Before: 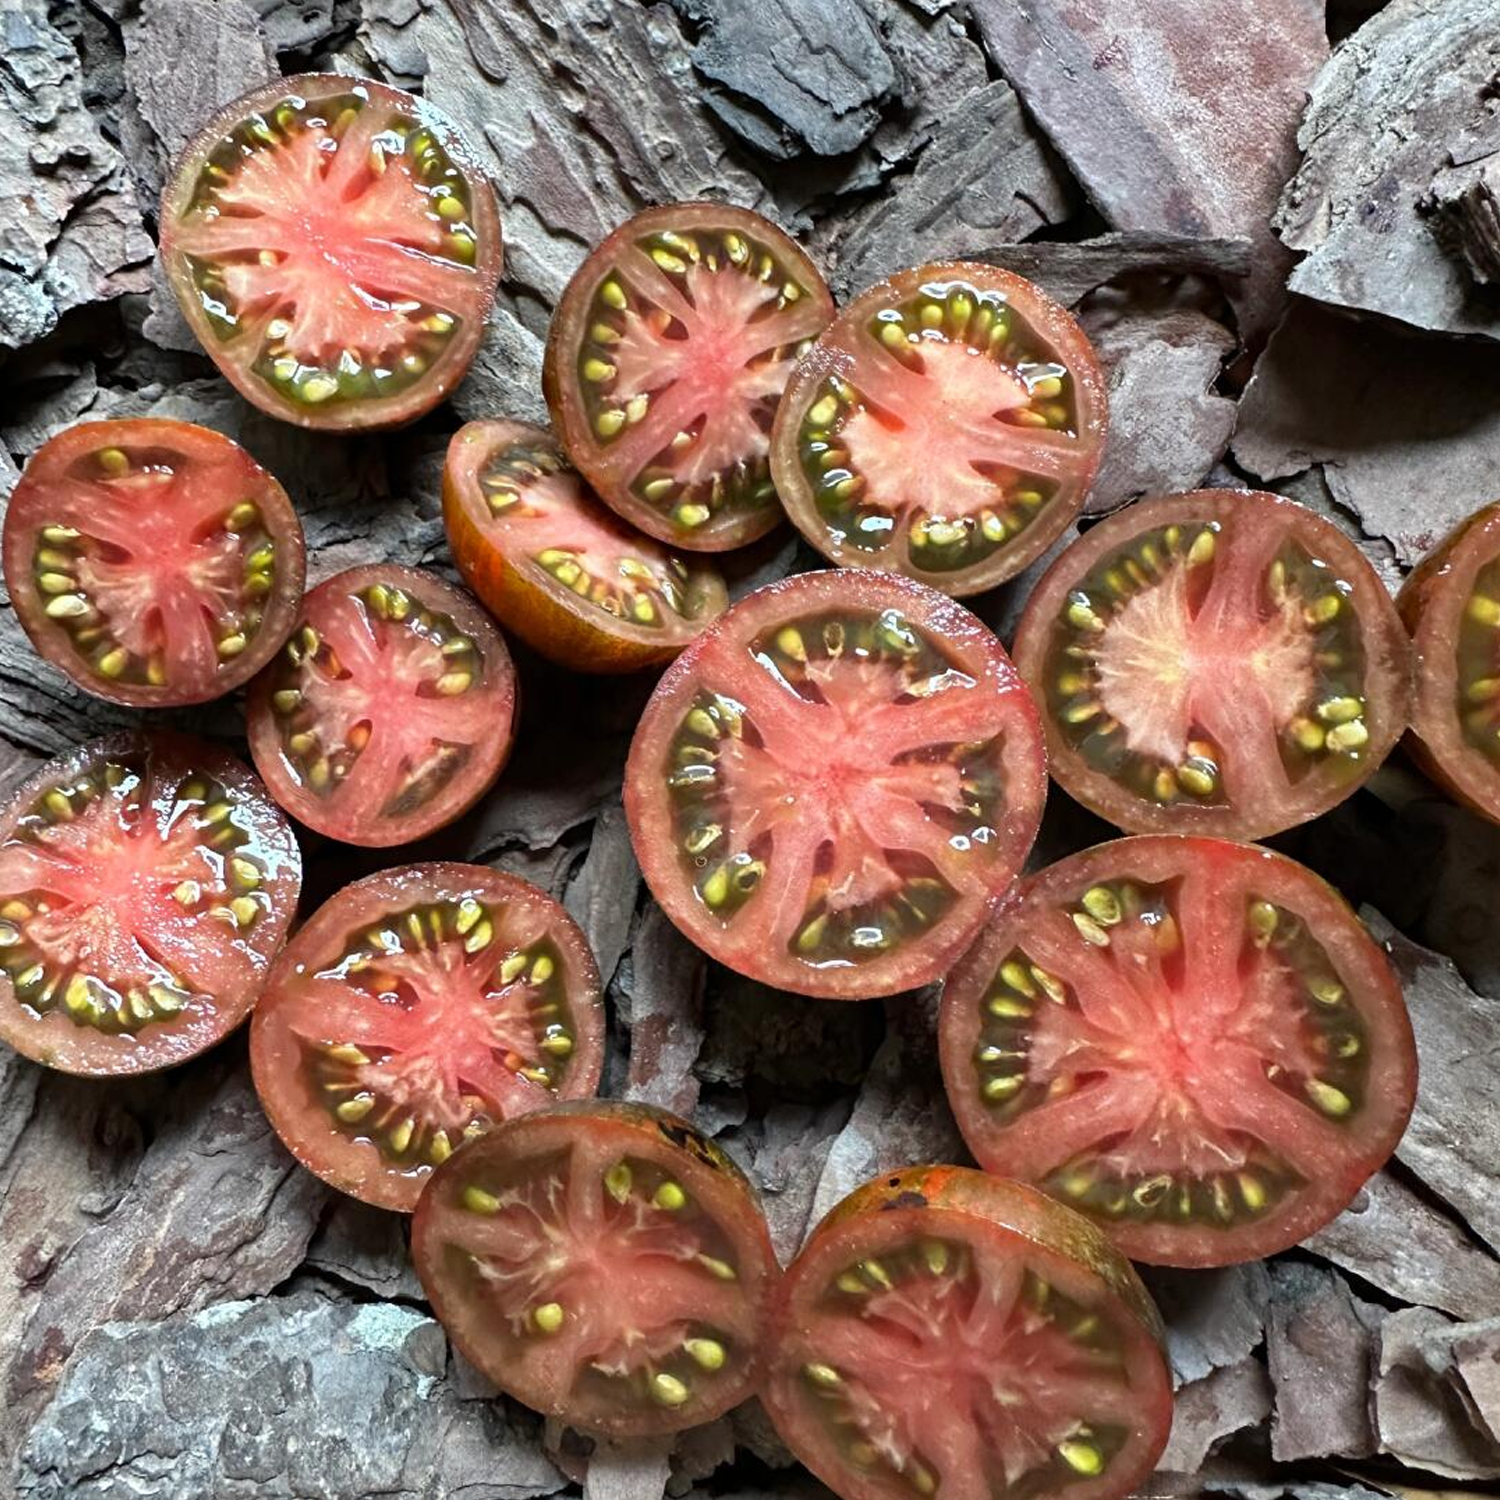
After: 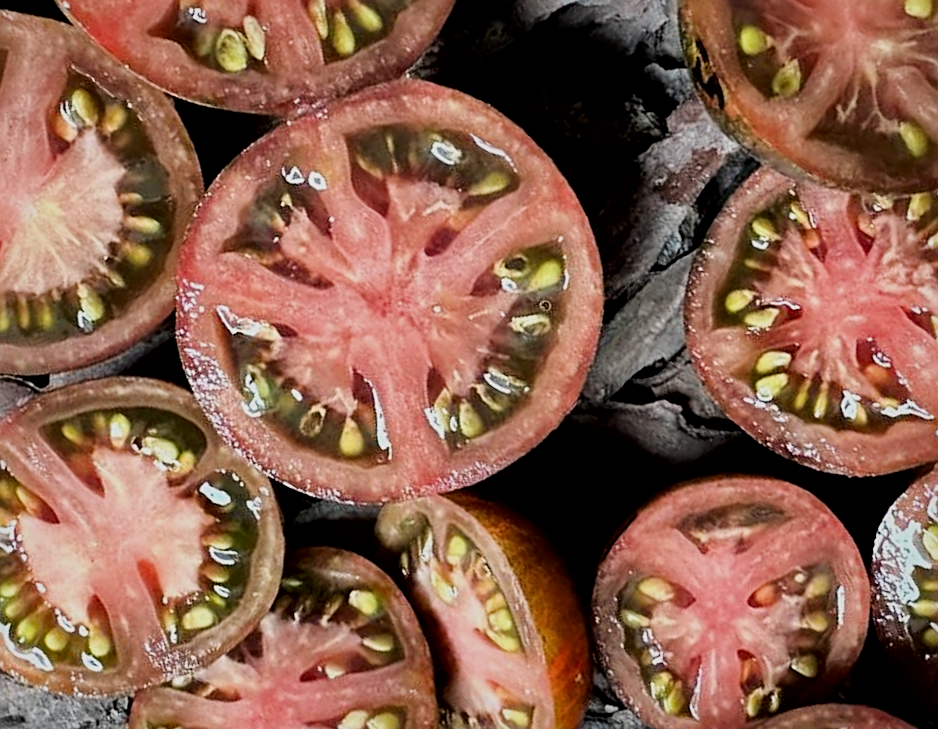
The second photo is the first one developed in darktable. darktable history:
crop and rotate: angle 147.27°, left 9.13%, top 15.681%, right 4.448%, bottom 17.098%
local contrast: mode bilateral grid, contrast 25, coarseness 60, detail 151%, midtone range 0.2
sharpen: on, module defaults
filmic rgb: black relative exposure -7.12 EV, white relative exposure 5.37 EV, threshold 5.94 EV, hardness 3.02, enable highlight reconstruction true
